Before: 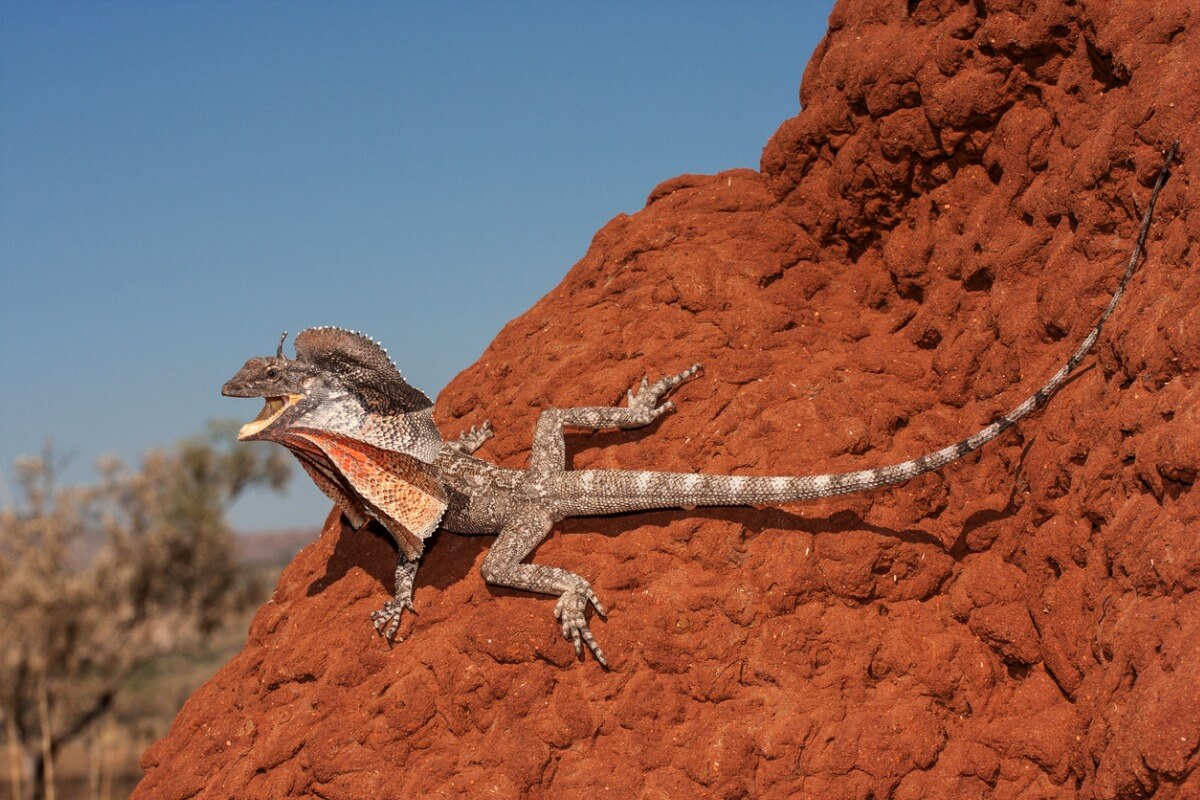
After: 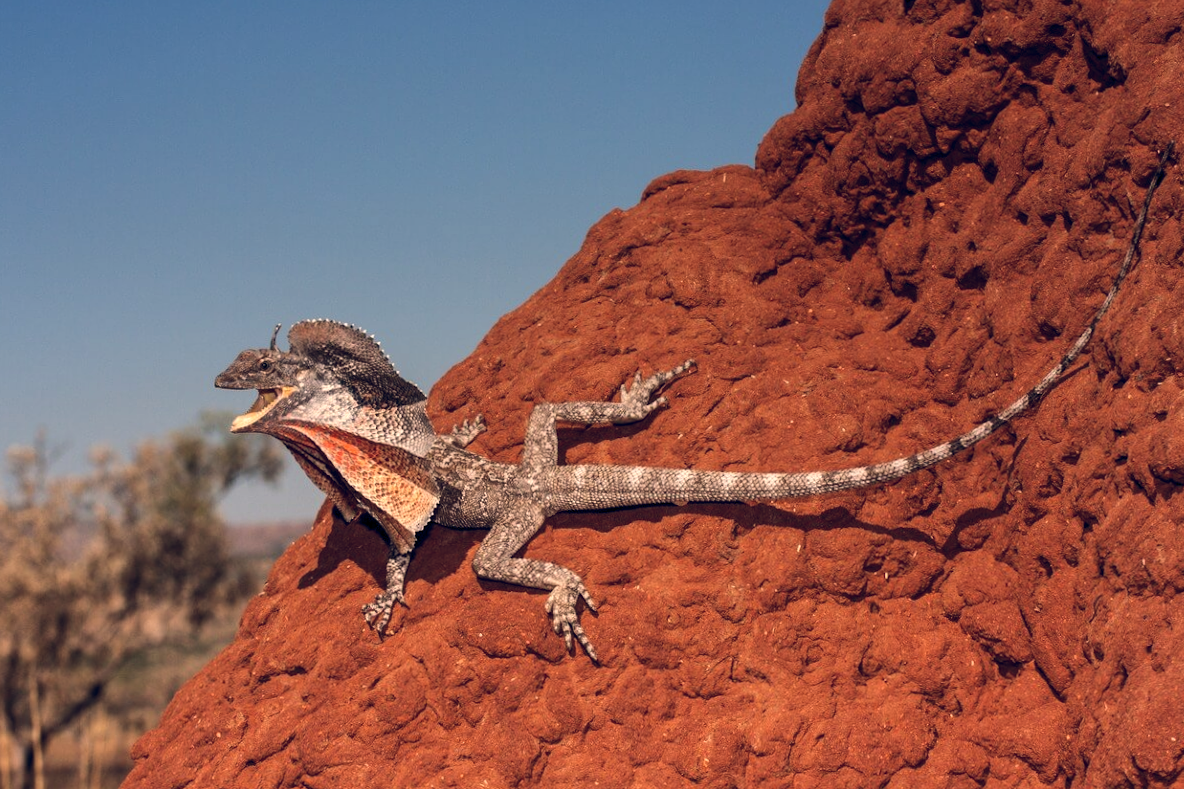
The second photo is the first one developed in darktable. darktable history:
color balance rgb: shadows lift › hue 87.51°, highlights gain › chroma 3.21%, highlights gain › hue 55.1°, global offset › chroma 0.15%, global offset › hue 253.66°, linear chroma grading › global chroma 0.5%
white balance: emerald 1
tone equalizer: -8 EV -0.417 EV, -7 EV -0.389 EV, -6 EV -0.333 EV, -5 EV -0.222 EV, -3 EV 0.222 EV, -2 EV 0.333 EV, -1 EV 0.389 EV, +0 EV 0.417 EV, edges refinement/feathering 500, mask exposure compensation -1.57 EV, preserve details no
exposure: exposure 0.178 EV, compensate exposure bias true, compensate highlight preservation false
graduated density: rotation 5.63°, offset 76.9
crop and rotate: angle -0.5°
